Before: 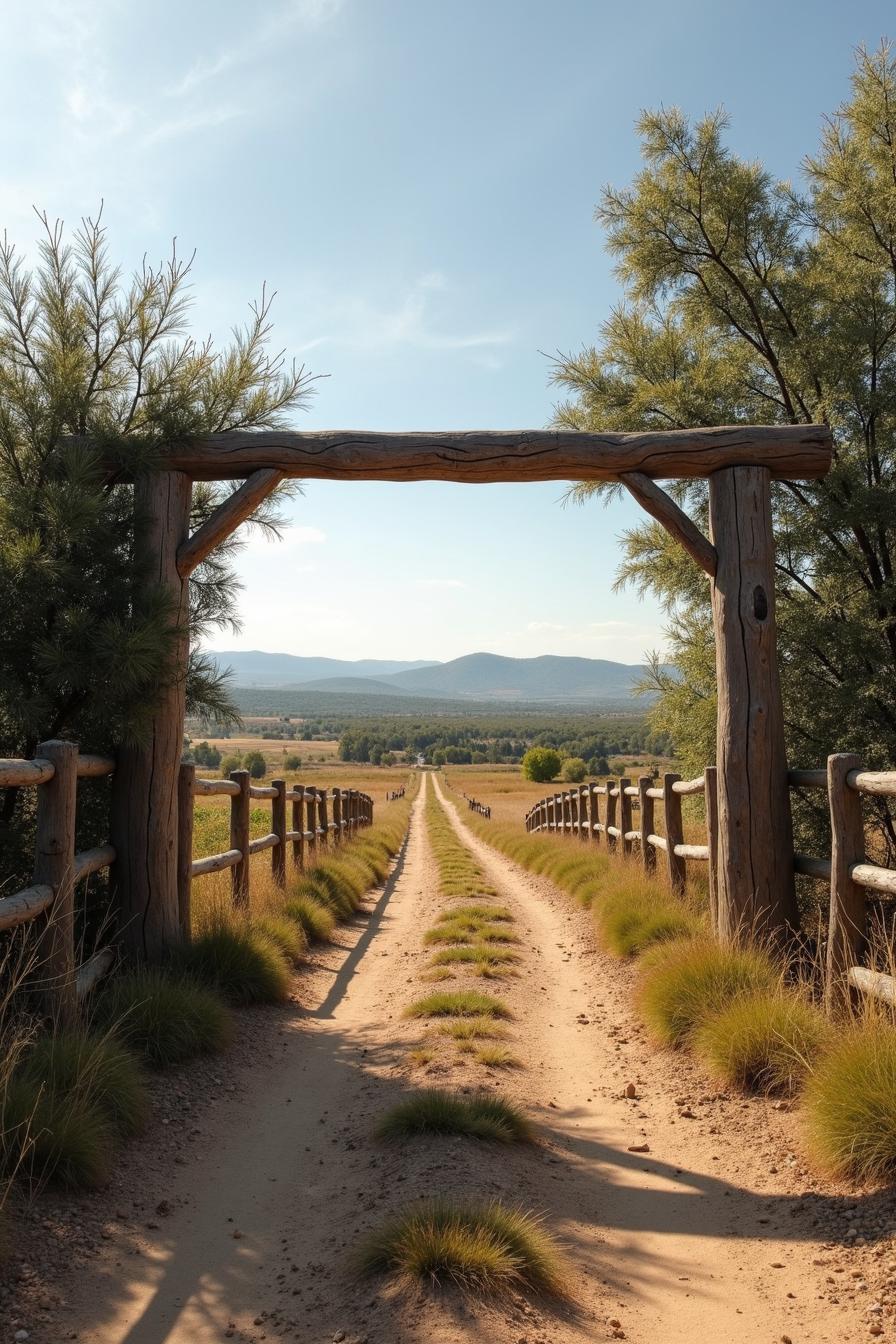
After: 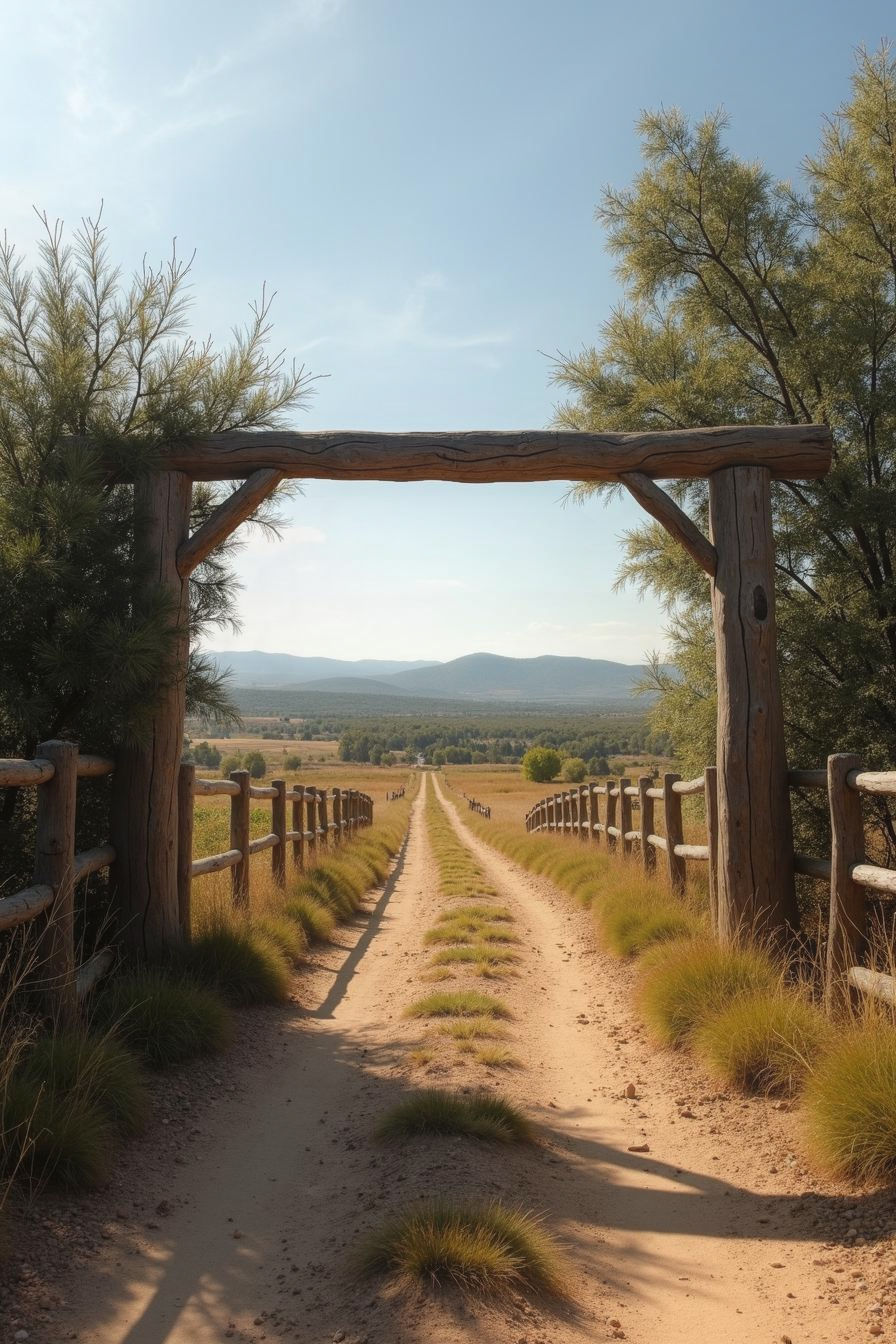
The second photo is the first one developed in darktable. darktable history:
local contrast: on, module defaults
contrast equalizer: octaves 7, y [[0.6 ×6], [0.55 ×6], [0 ×6], [0 ×6], [0 ×6]], mix -0.989
